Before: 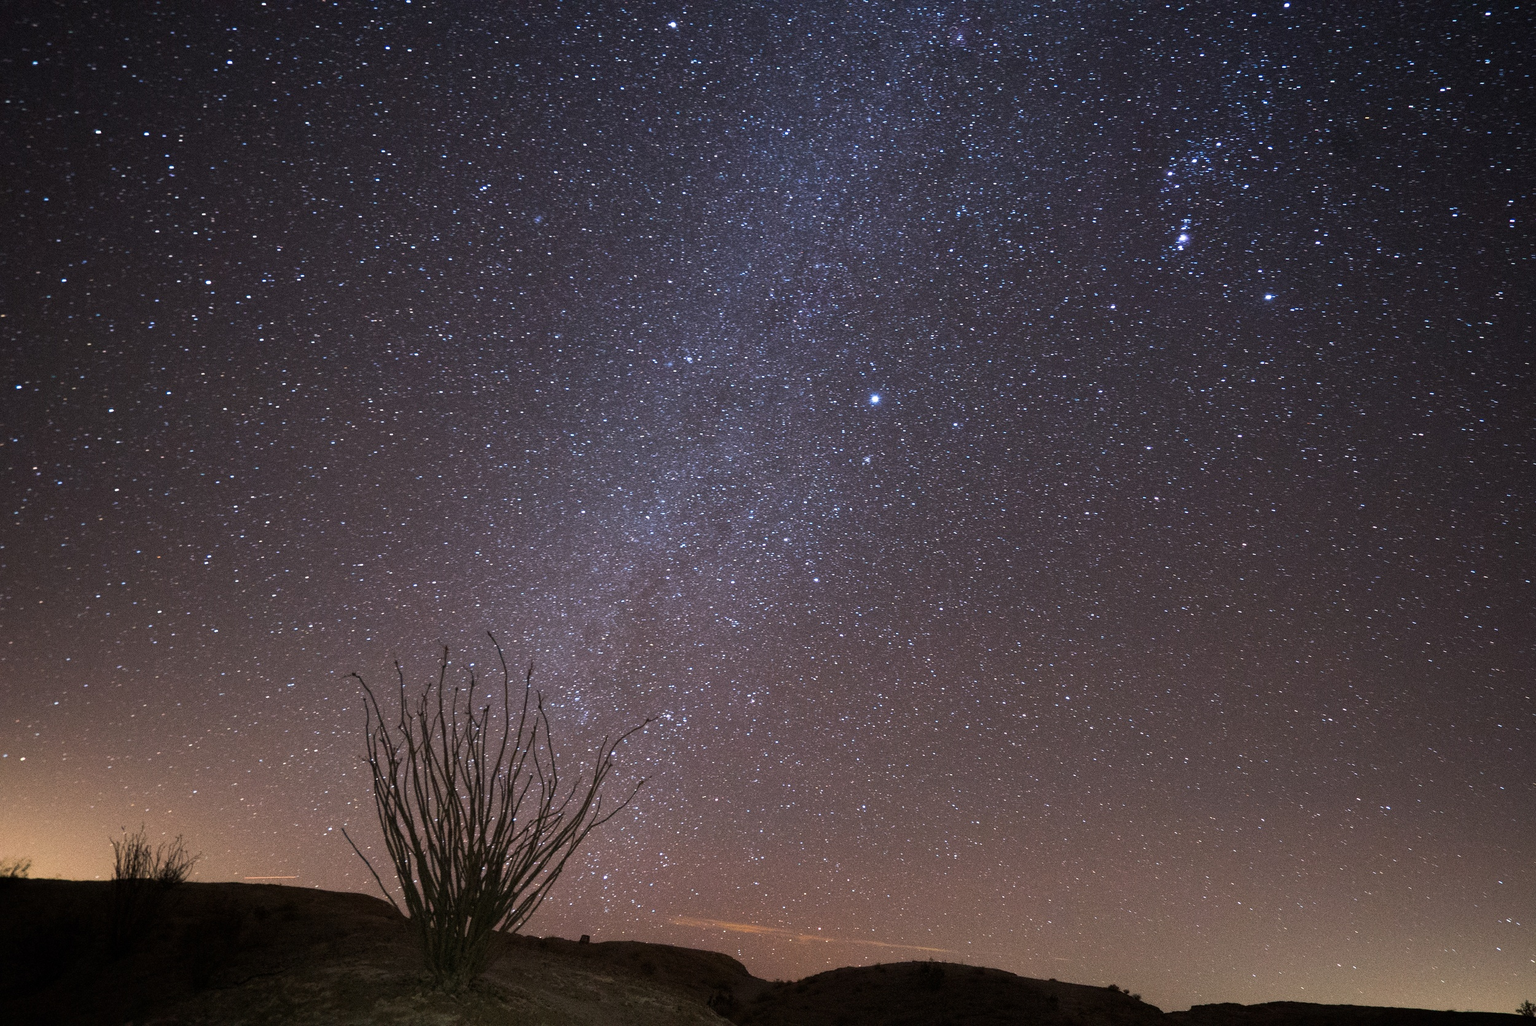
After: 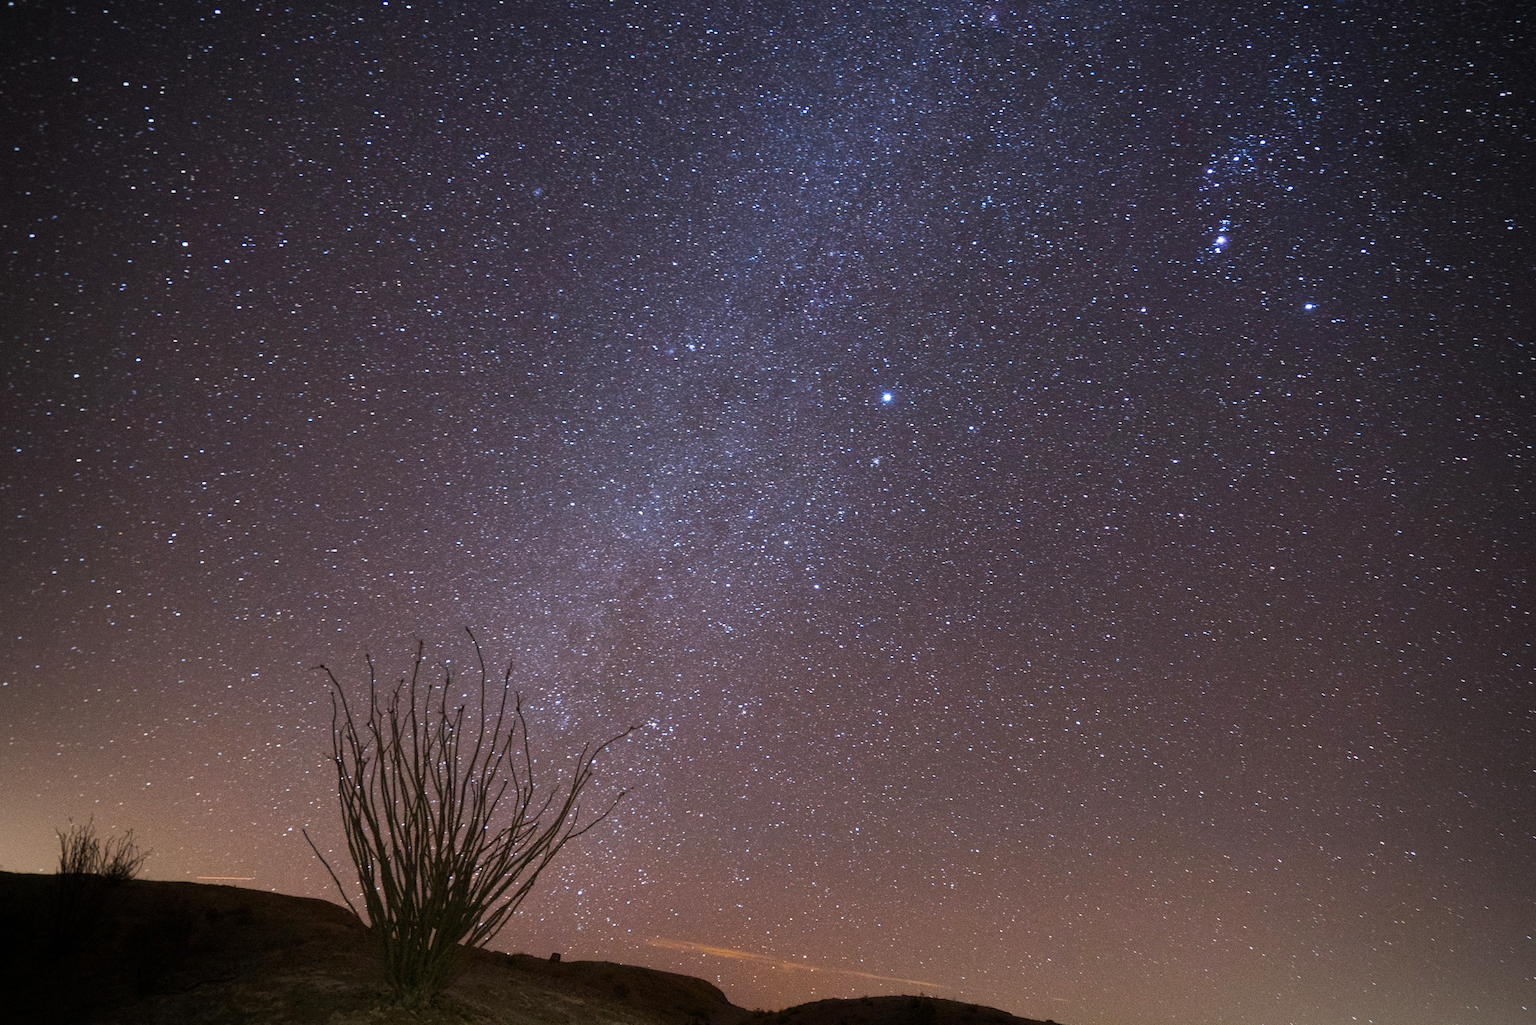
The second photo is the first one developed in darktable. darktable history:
vignetting: on, module defaults
exposure: compensate highlight preservation false
crop and rotate: angle -2.38°
color balance rgb: perceptual saturation grading › global saturation 20%, perceptual saturation grading › highlights -25%, perceptual saturation grading › shadows 25%
bloom: on, module defaults
